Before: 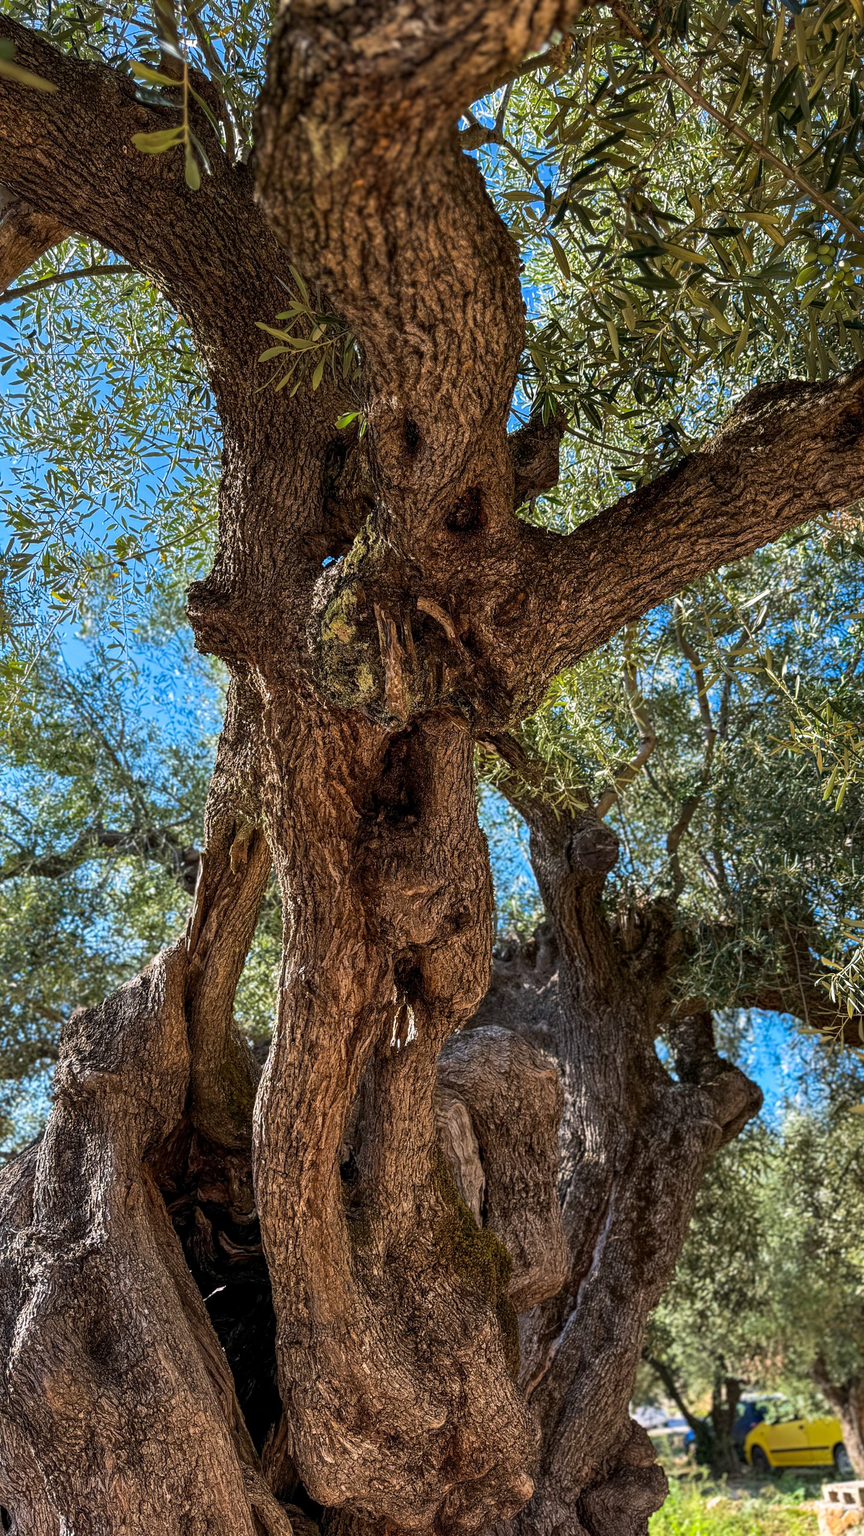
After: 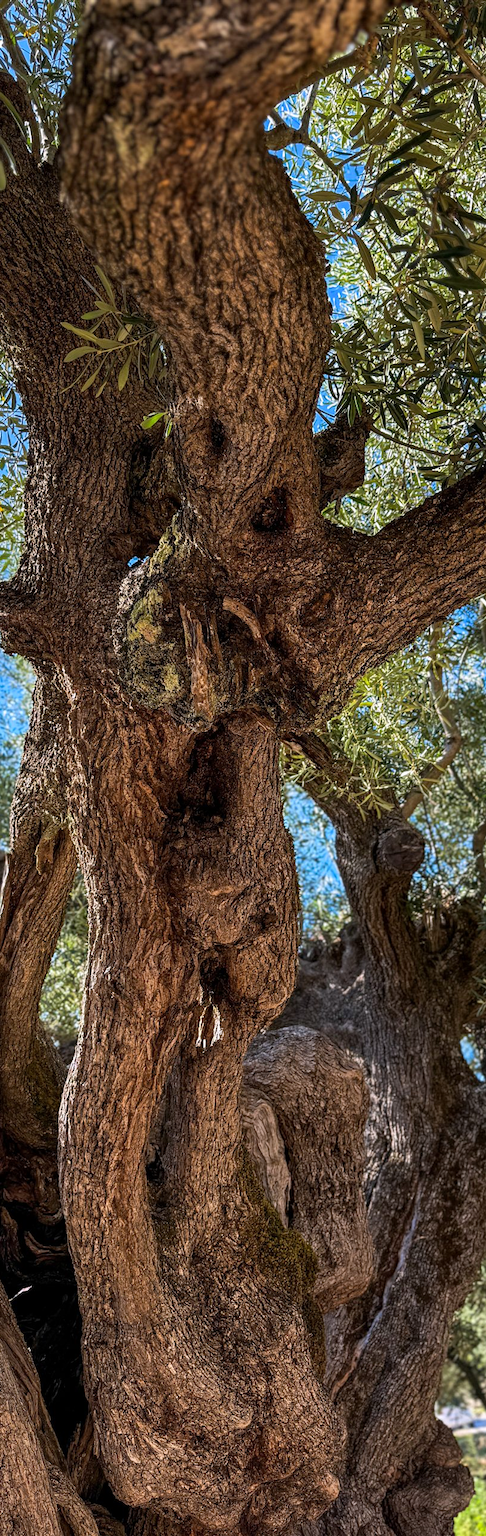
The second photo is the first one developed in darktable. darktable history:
crop and rotate: left 22.516%, right 21.234%
white balance: red 1.004, blue 1.024
